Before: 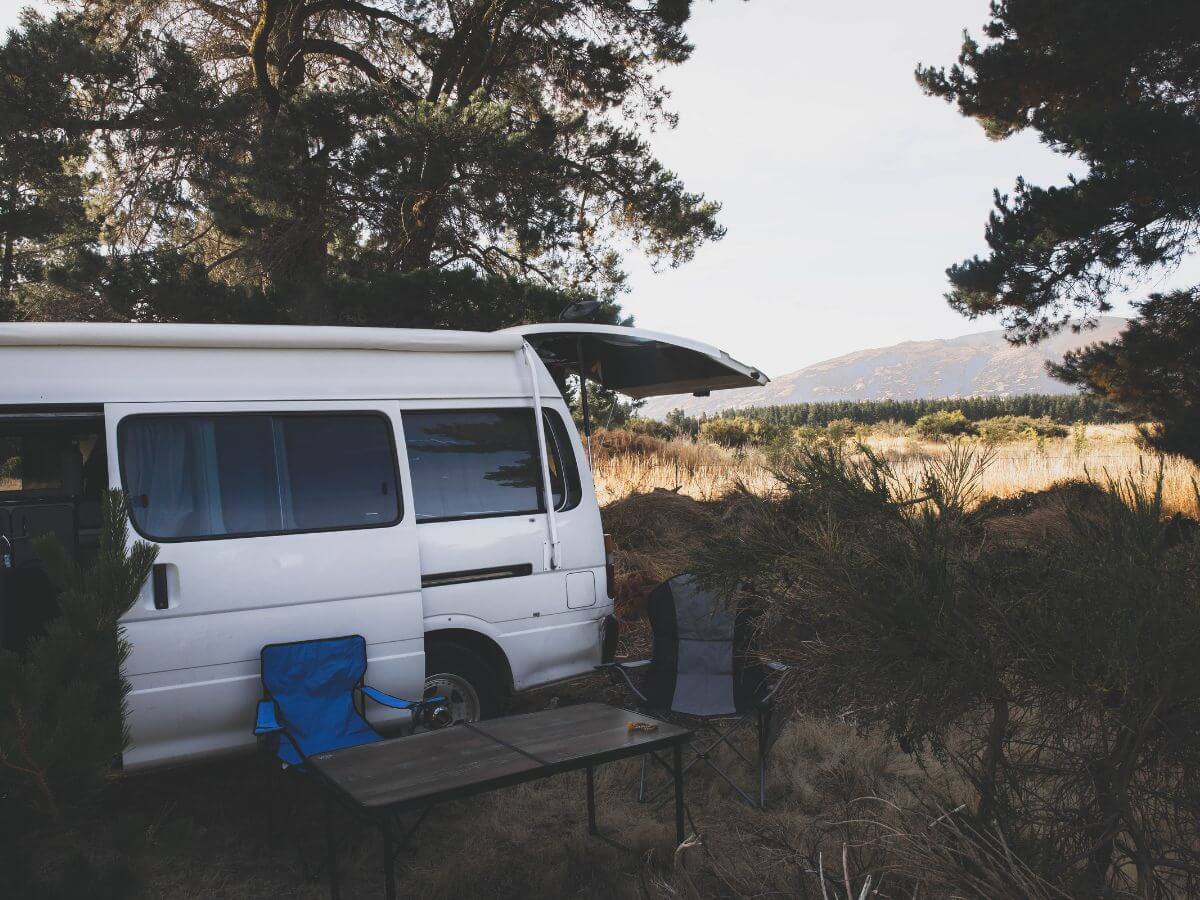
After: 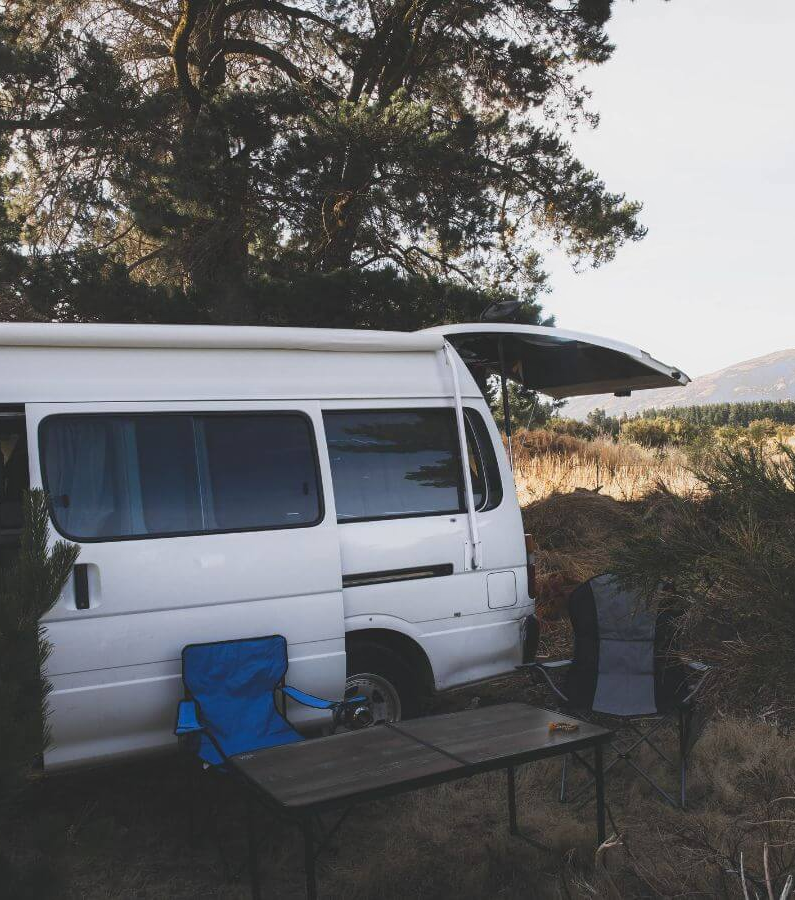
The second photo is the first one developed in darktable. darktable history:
crop and rotate: left 6.657%, right 27.06%
contrast equalizer: y [[0.5, 0.5, 0.472, 0.5, 0.5, 0.5], [0.5 ×6], [0.5 ×6], [0 ×6], [0 ×6]]
